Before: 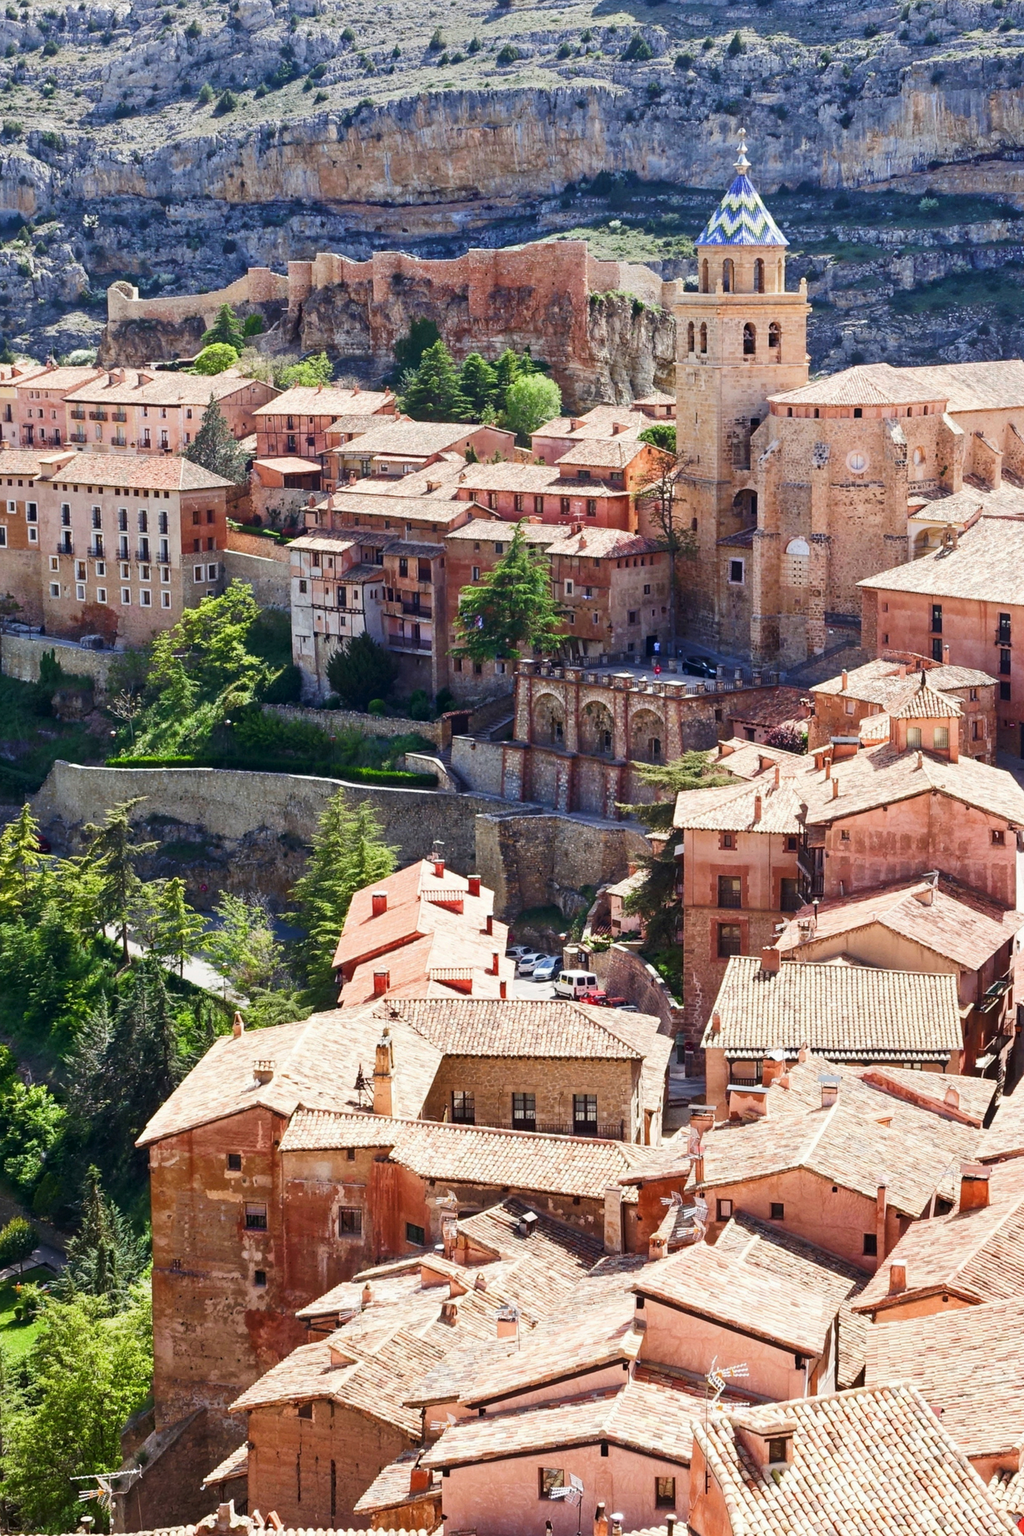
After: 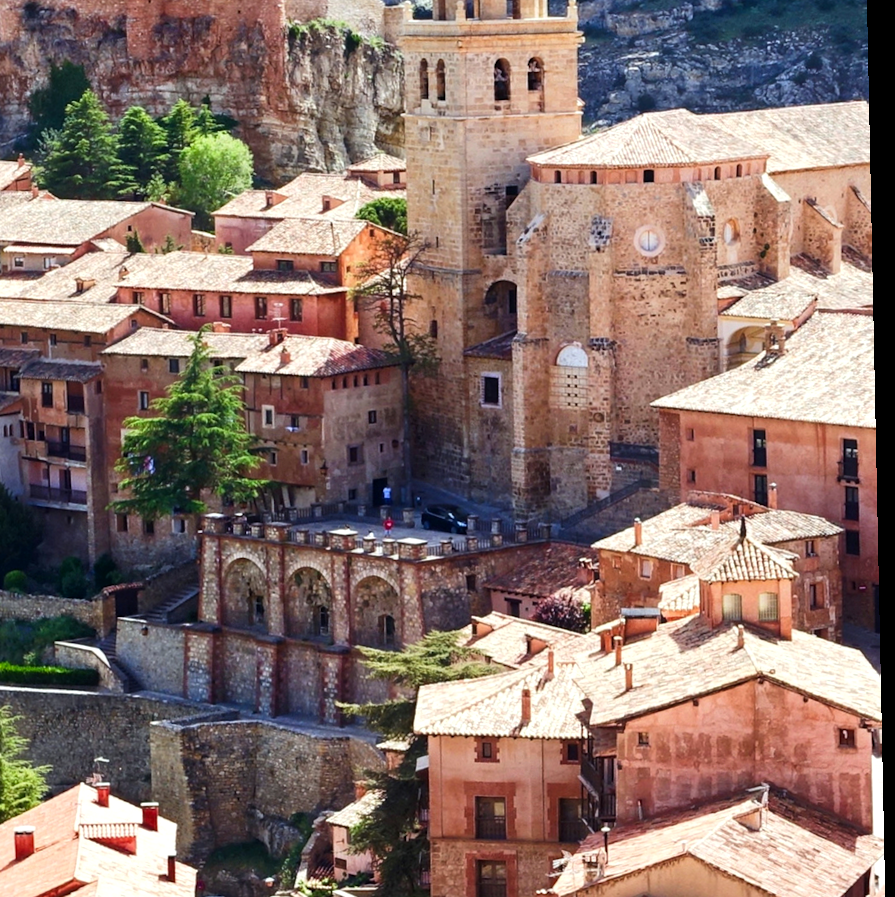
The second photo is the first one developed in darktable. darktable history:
rotate and perspective: rotation -1.17°, automatic cropping off
white balance: red 0.978, blue 0.999
crop: left 36.005%, top 18.293%, right 0.31%, bottom 38.444%
color balance: contrast 10%
